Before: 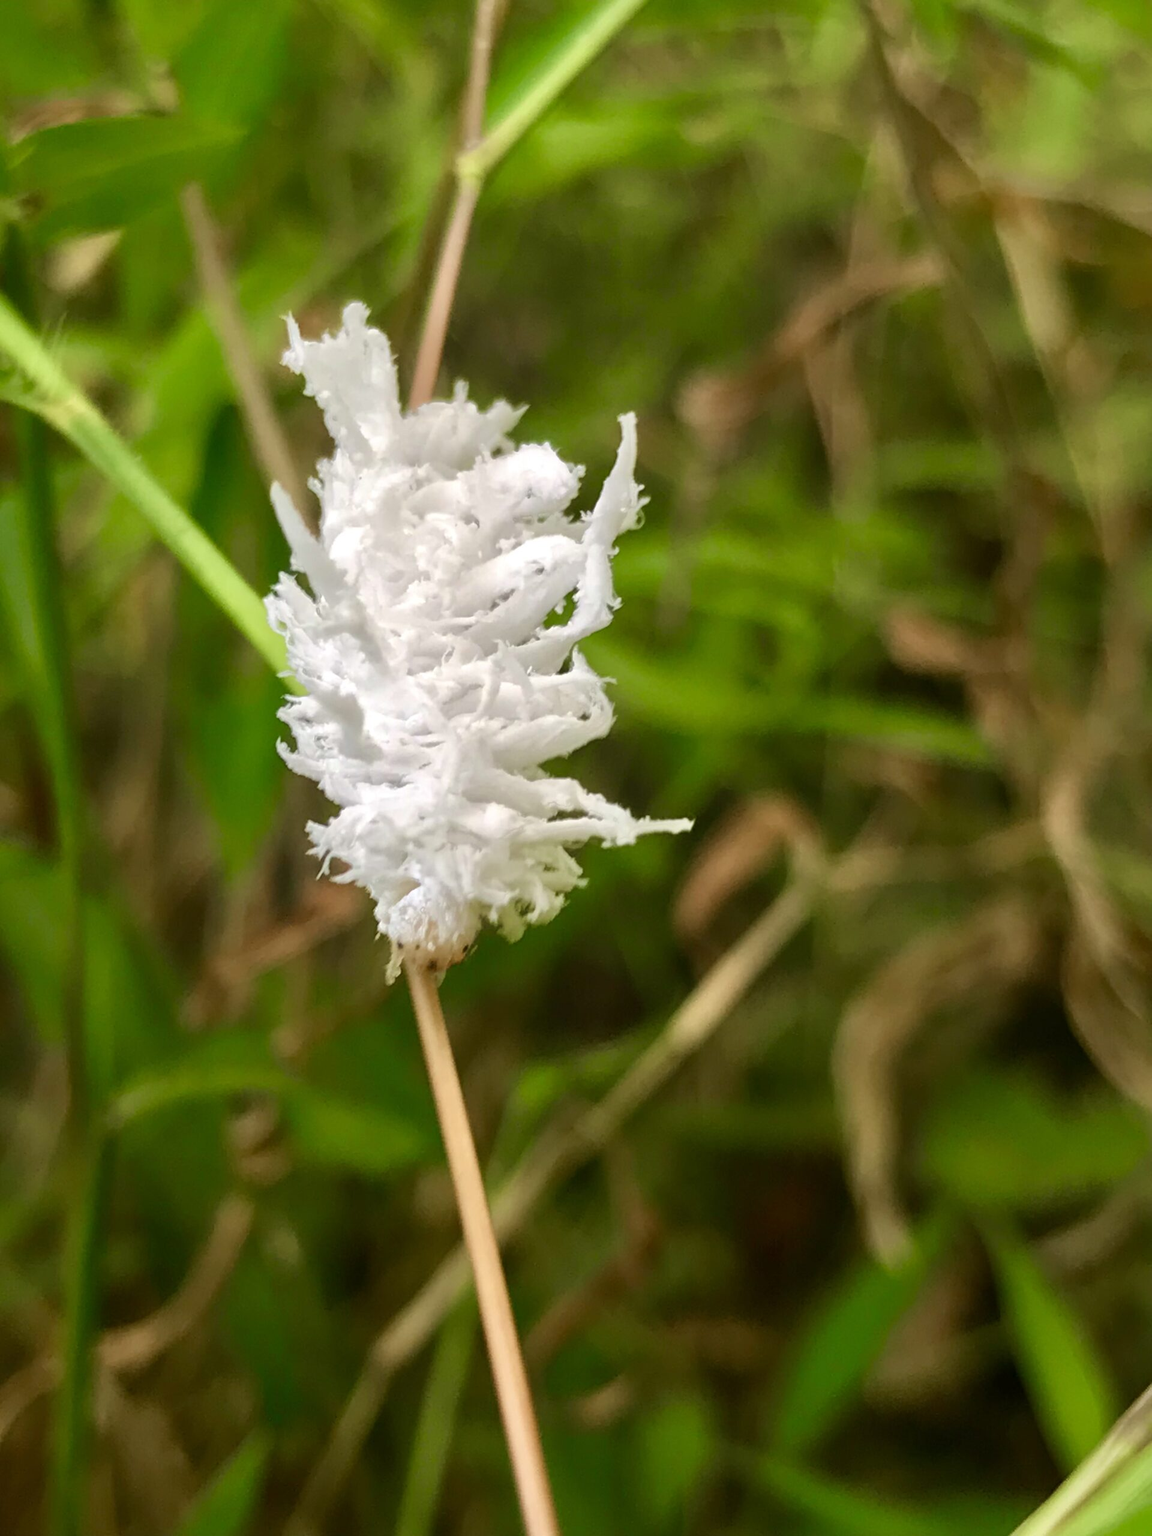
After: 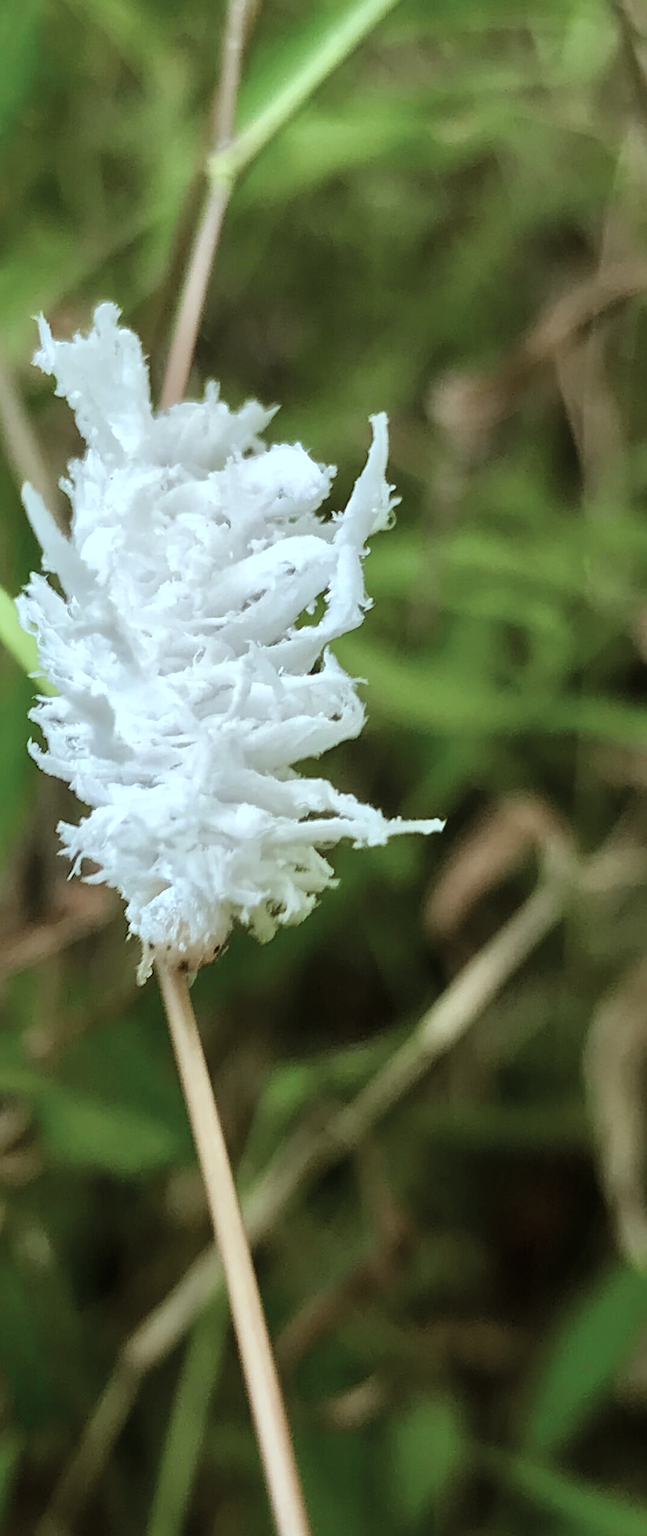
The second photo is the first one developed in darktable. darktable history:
sharpen: on, module defaults
color balance rgb: perceptual saturation grading › global saturation 0.706%, global vibrance 20%
exposure: exposure 0.152 EV, compensate highlight preservation false
crop: left 21.637%, right 22.125%, bottom 0.01%
tone curve: curves: ch0 [(0, 0) (0.068, 0.031) (0.183, 0.13) (0.341, 0.319) (0.547, 0.545) (0.828, 0.817) (1, 0.968)]; ch1 [(0, 0) (0.23, 0.166) (0.34, 0.308) (0.371, 0.337) (0.429, 0.408) (0.477, 0.466) (0.499, 0.5) (0.529, 0.528) (0.559, 0.578) (0.743, 0.798) (1, 1)]; ch2 [(0, 0) (0.431, 0.419) (0.495, 0.502) (0.524, 0.525) (0.568, 0.543) (0.6, 0.597) (0.634, 0.644) (0.728, 0.722) (1, 1)], color space Lab, linked channels, preserve colors none
color correction: highlights a* -12.54, highlights b* -17.46, saturation 0.705
